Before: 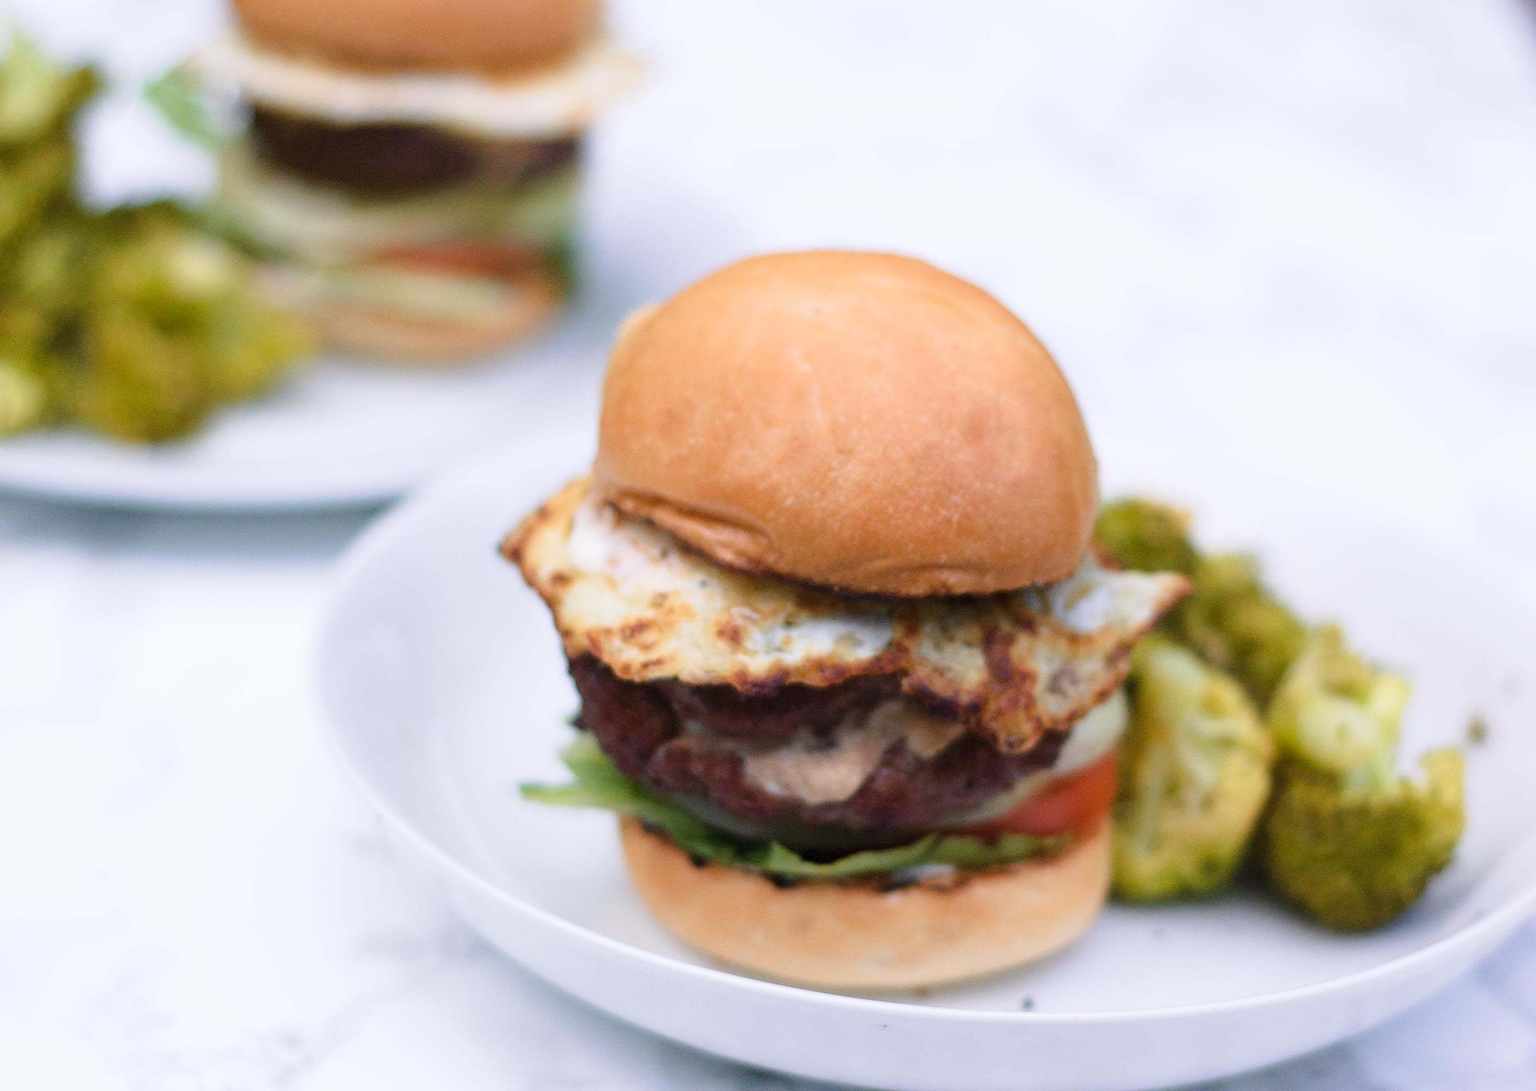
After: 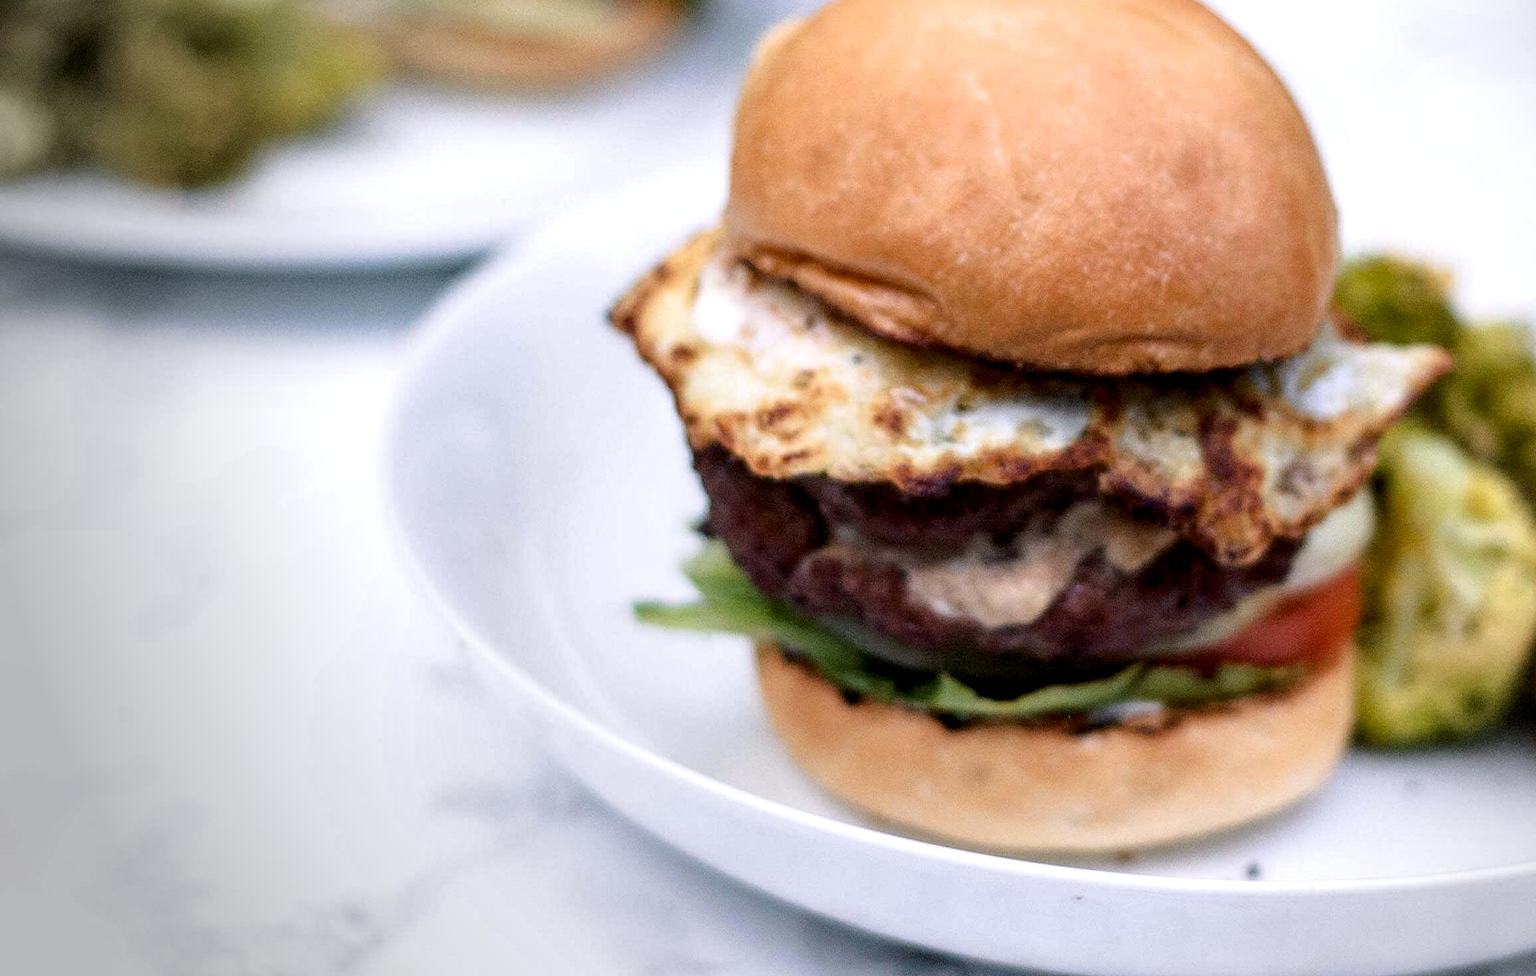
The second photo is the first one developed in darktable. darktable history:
local contrast: highlights 60%, shadows 60%, detail 160%
crop: top 26.531%, right 17.959%
vignetting: fall-off start 73.57%, center (0.22, -0.235)
